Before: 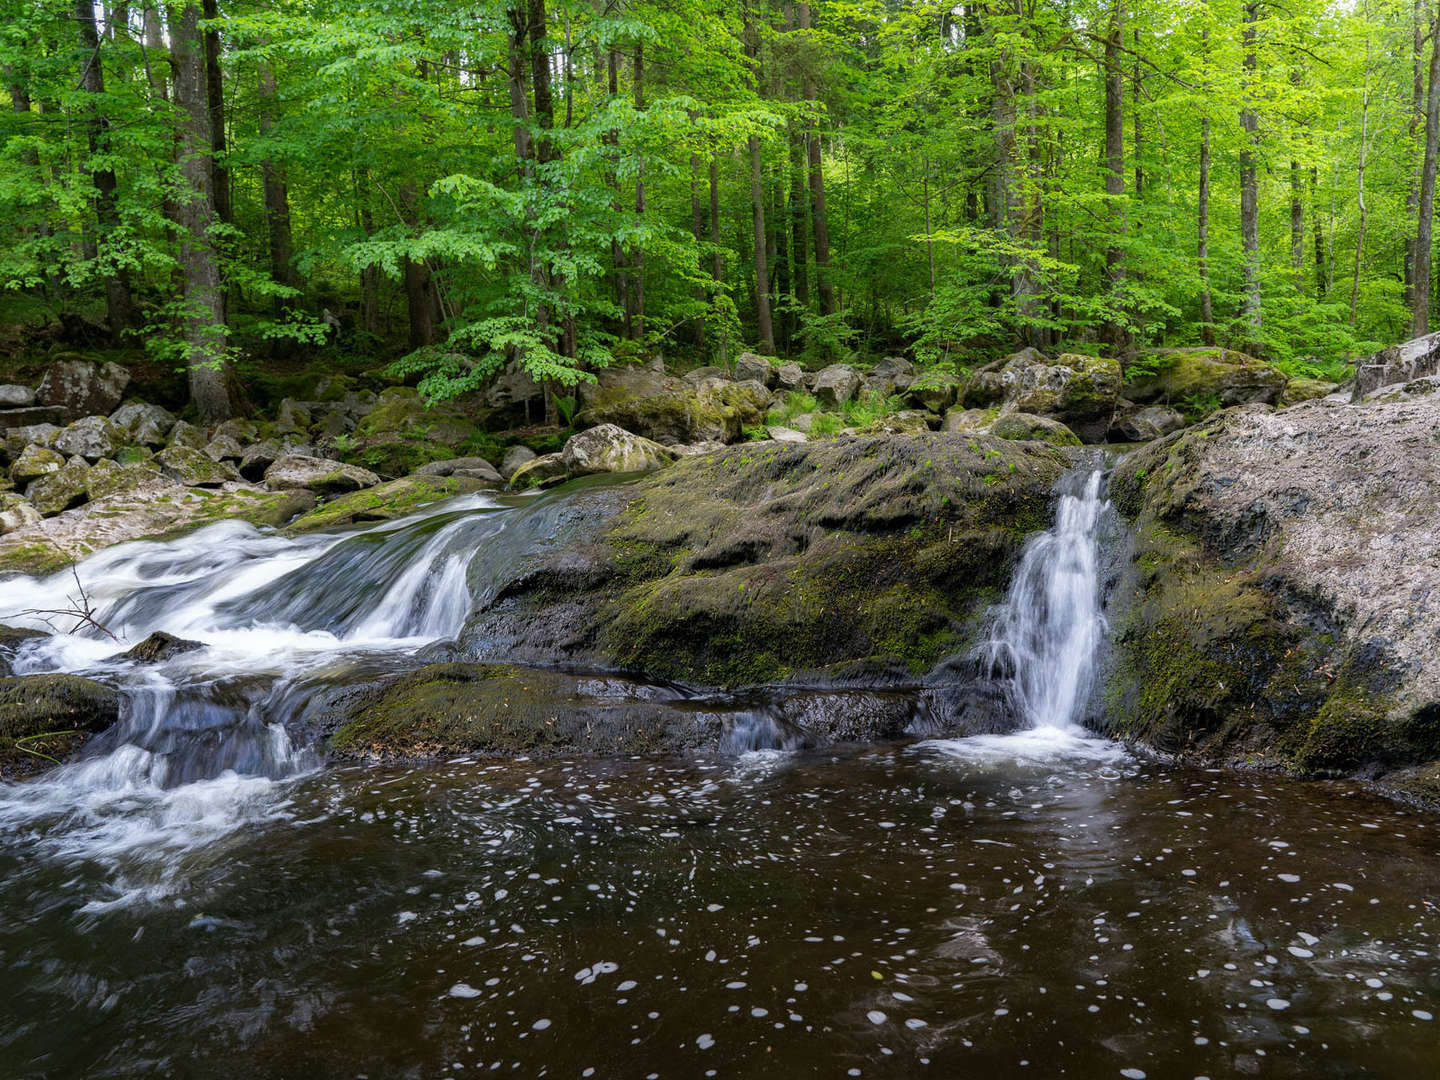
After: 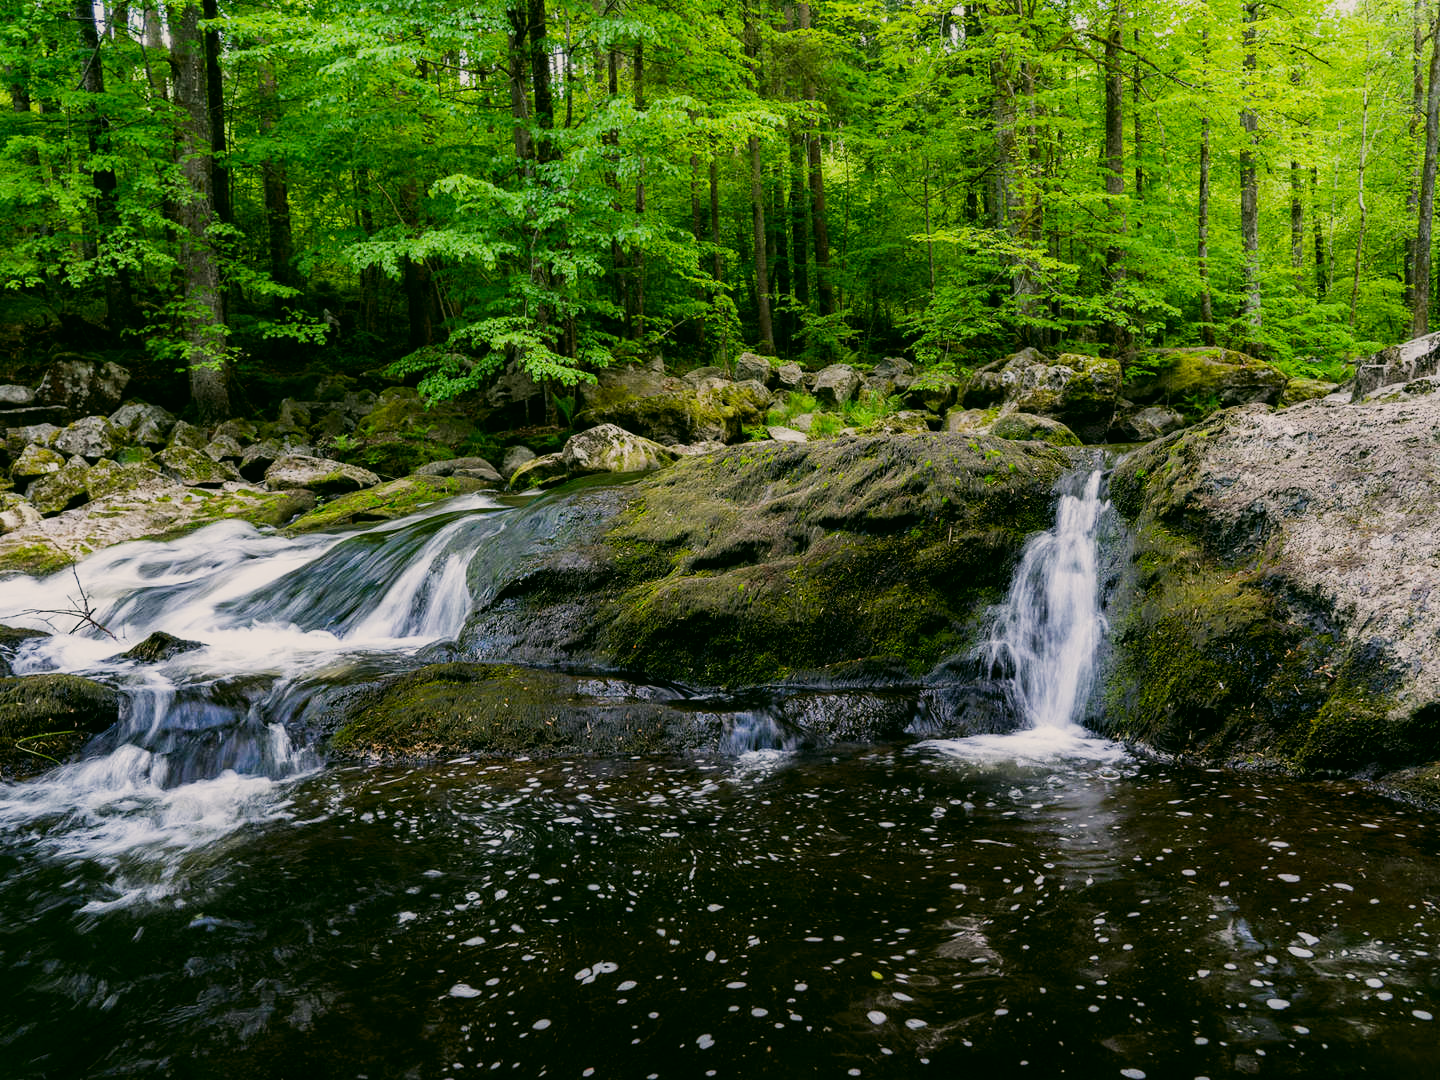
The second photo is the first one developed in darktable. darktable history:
sigmoid: contrast 1.54, target black 0
color correction: highlights a* 4.02, highlights b* 4.98, shadows a* -7.55, shadows b* 4.98
